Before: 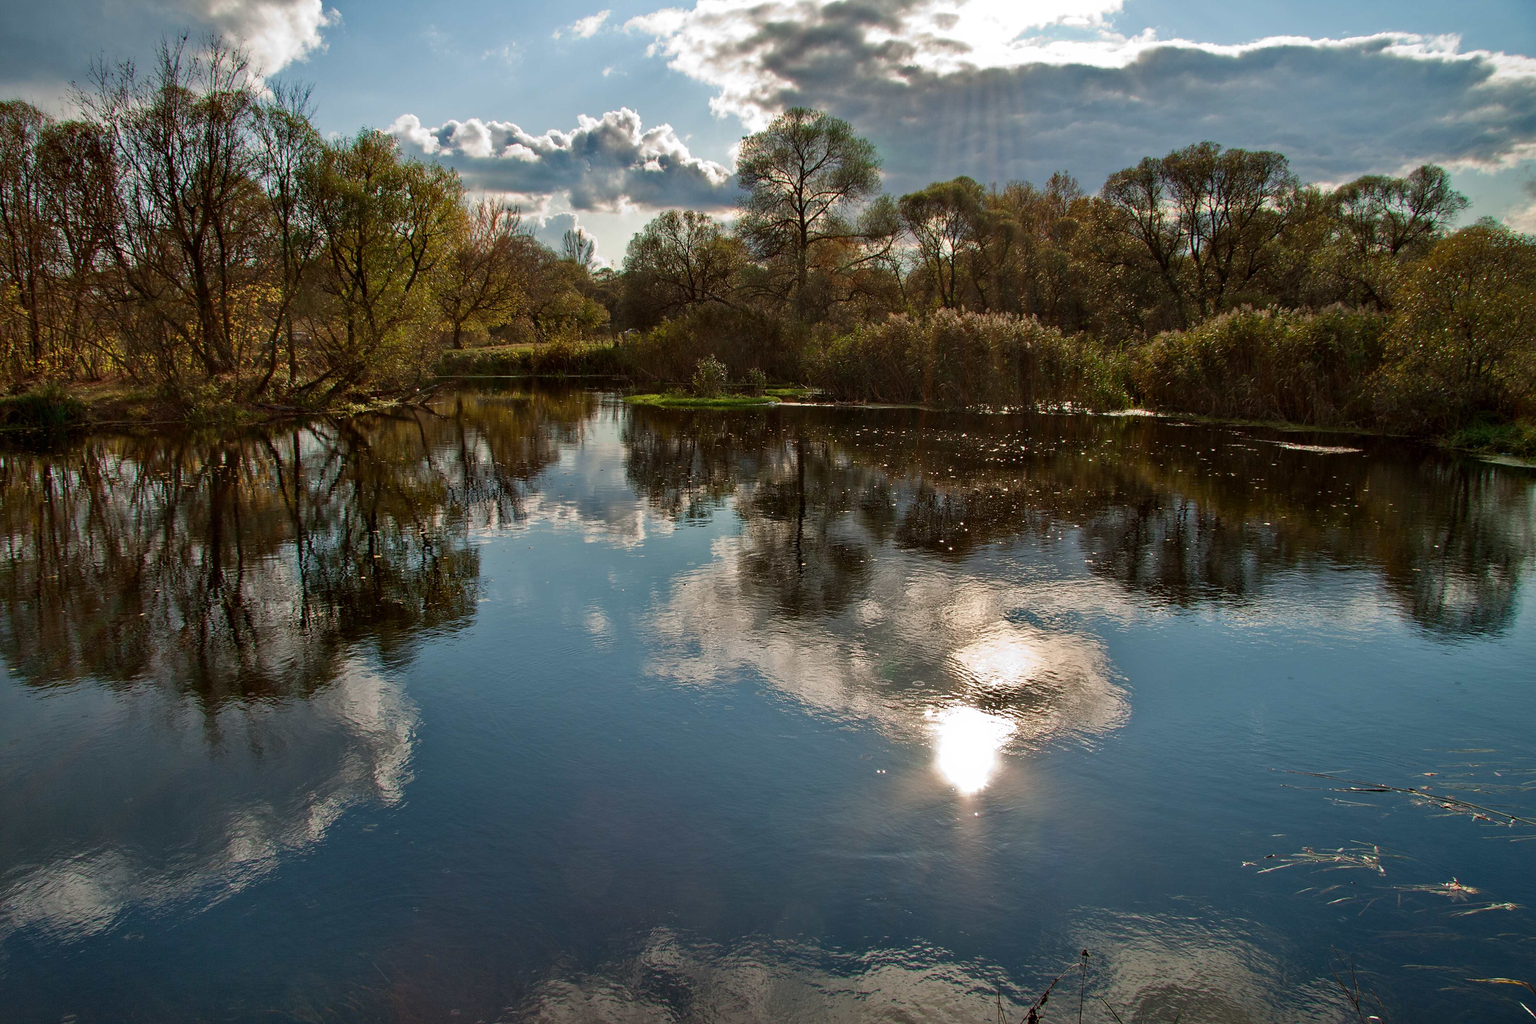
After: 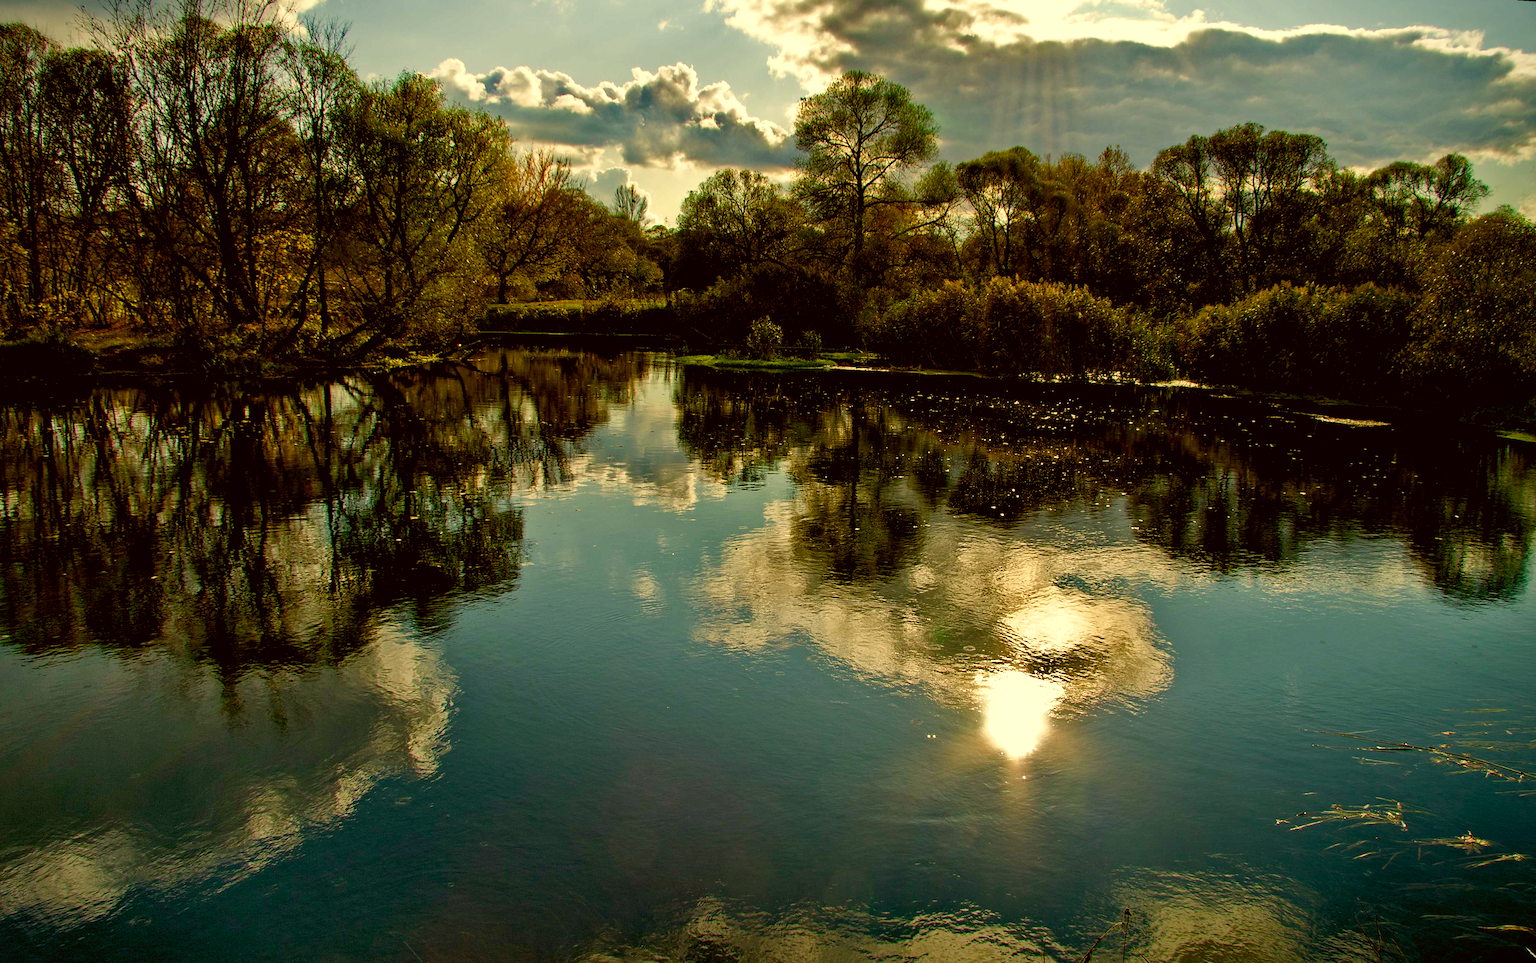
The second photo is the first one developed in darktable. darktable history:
vignetting: fall-off start 97.23%, saturation -0.024, center (-0.033, -0.042), width/height ratio 1.179, unbound false
color balance rgb: shadows lift › luminance -9.41%, highlights gain › luminance 17.6%, global offset › luminance -1.45%, perceptual saturation grading › highlights -17.77%, perceptual saturation grading › mid-tones 33.1%, perceptual saturation grading › shadows 50.52%, global vibrance 24.22%
rotate and perspective: rotation 0.679°, lens shift (horizontal) 0.136, crop left 0.009, crop right 0.991, crop top 0.078, crop bottom 0.95
color correction: highlights a* 0.162, highlights b* 29.53, shadows a* -0.162, shadows b* 21.09
exposure: black level correction 0.004, exposure 0.014 EV, compensate highlight preservation false
